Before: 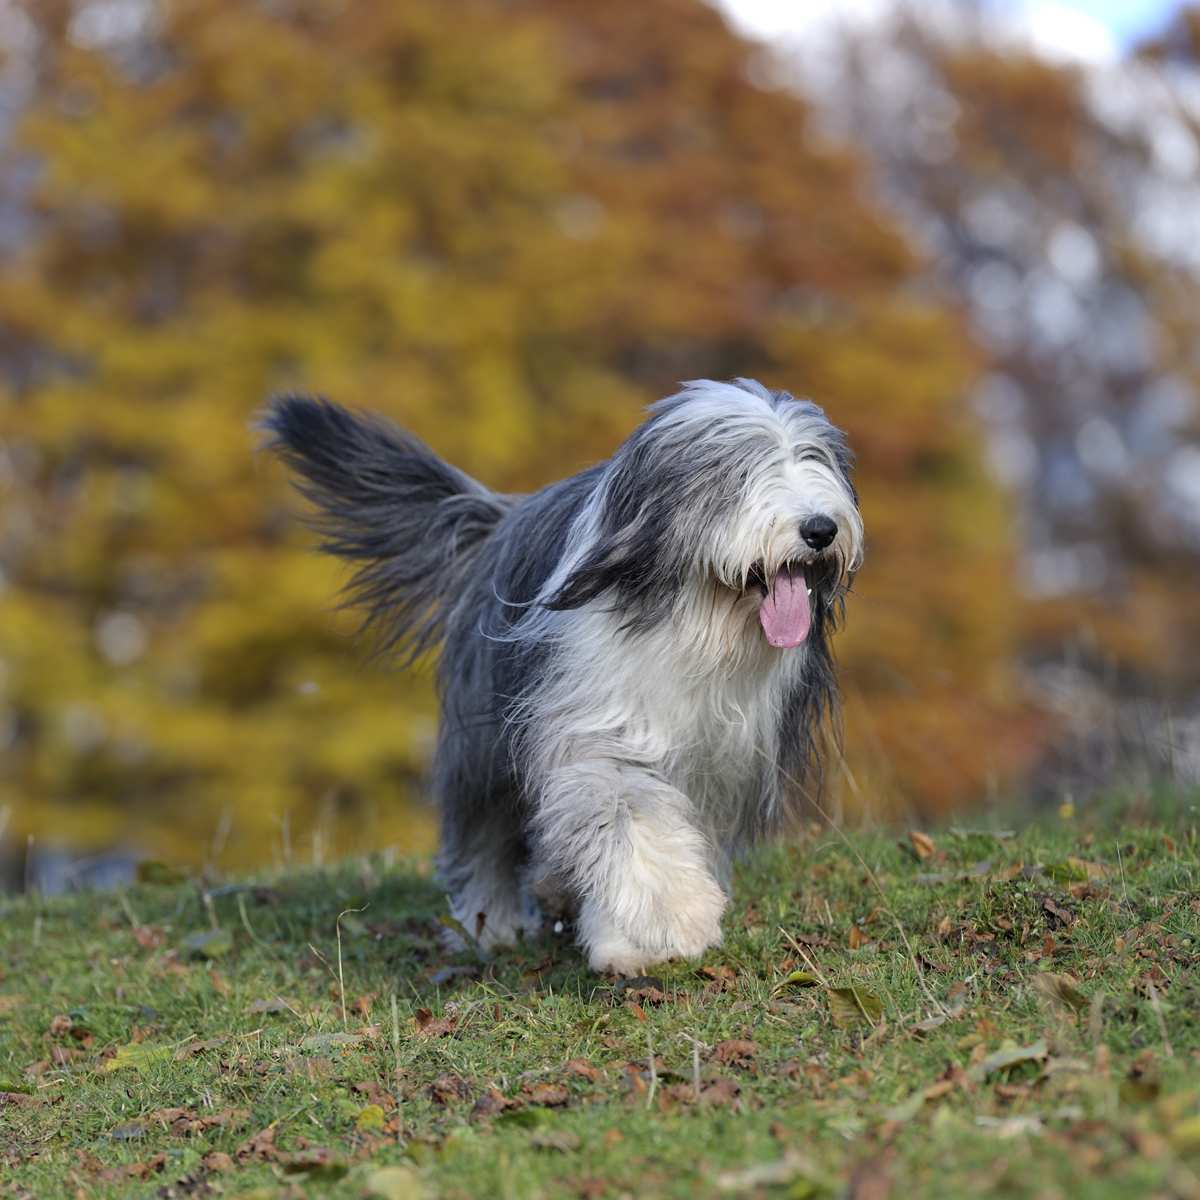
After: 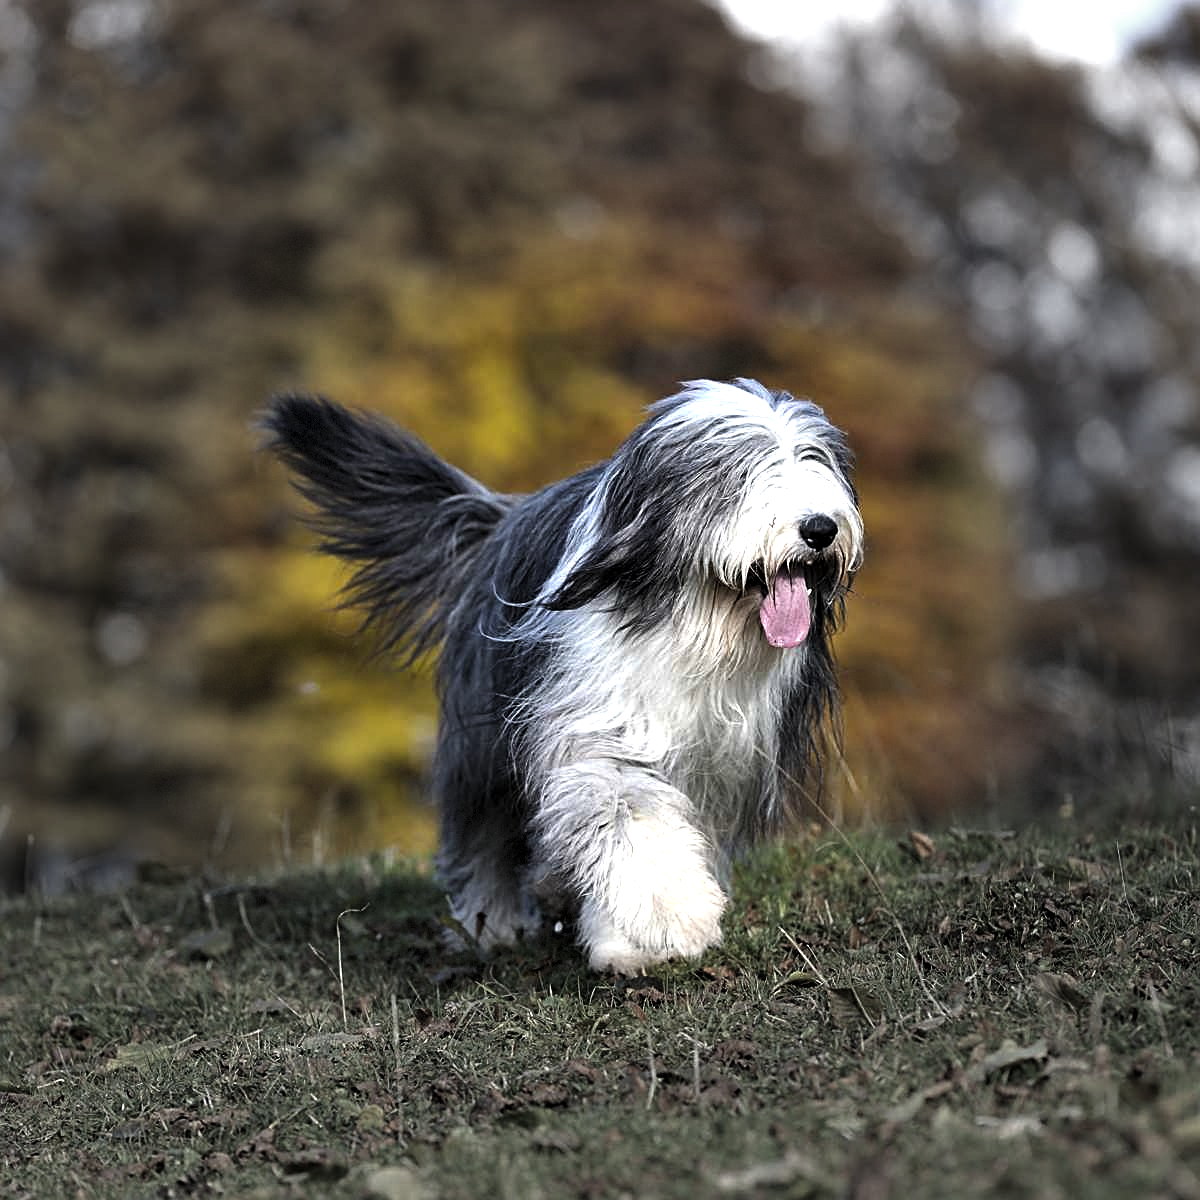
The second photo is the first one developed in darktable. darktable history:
sharpen: on, module defaults
vignetting: fall-off start 40.51%, fall-off radius 39.96%, saturation -0.65, dithering 8-bit output, unbound false
levels: levels [0.044, 0.475, 0.791]
